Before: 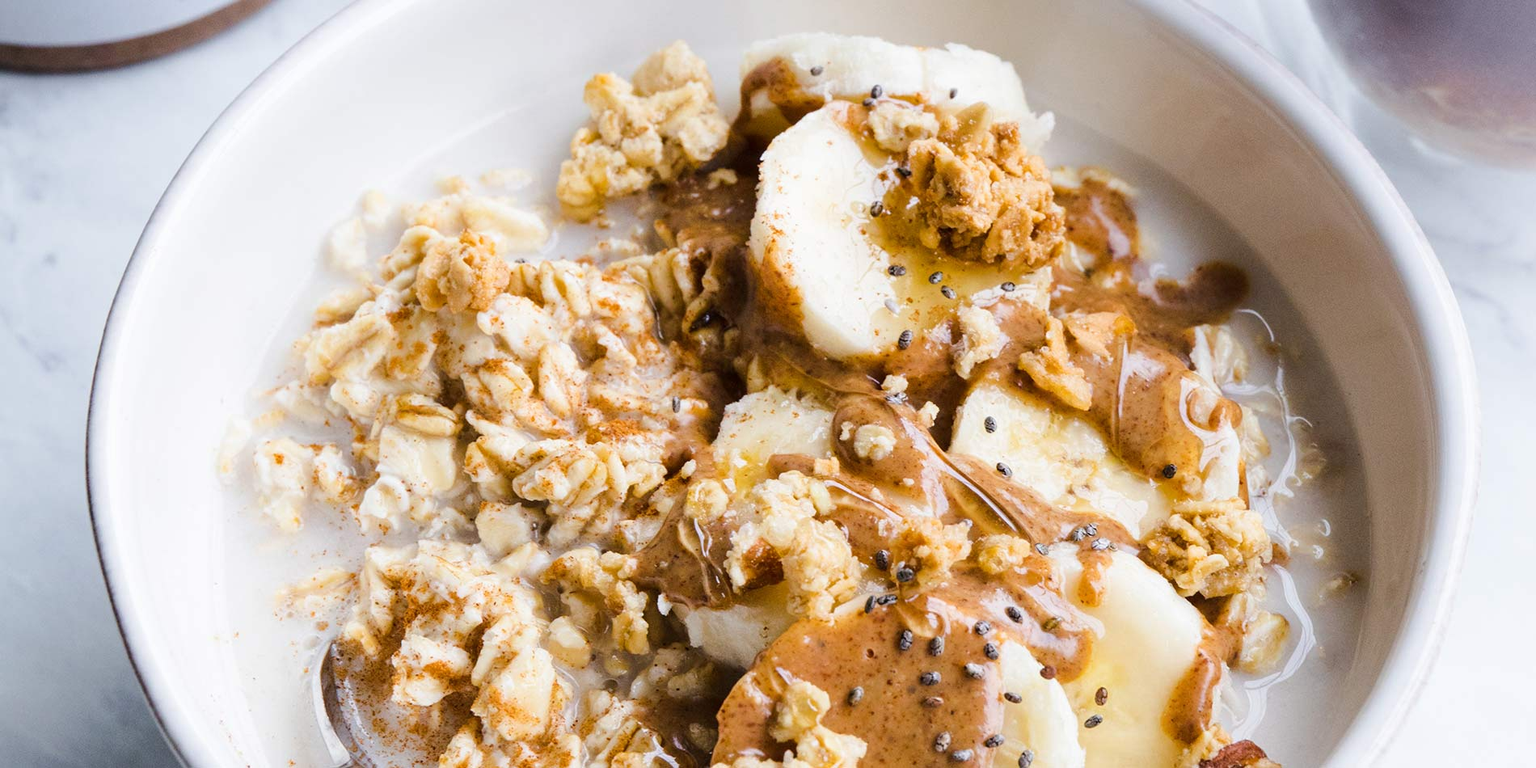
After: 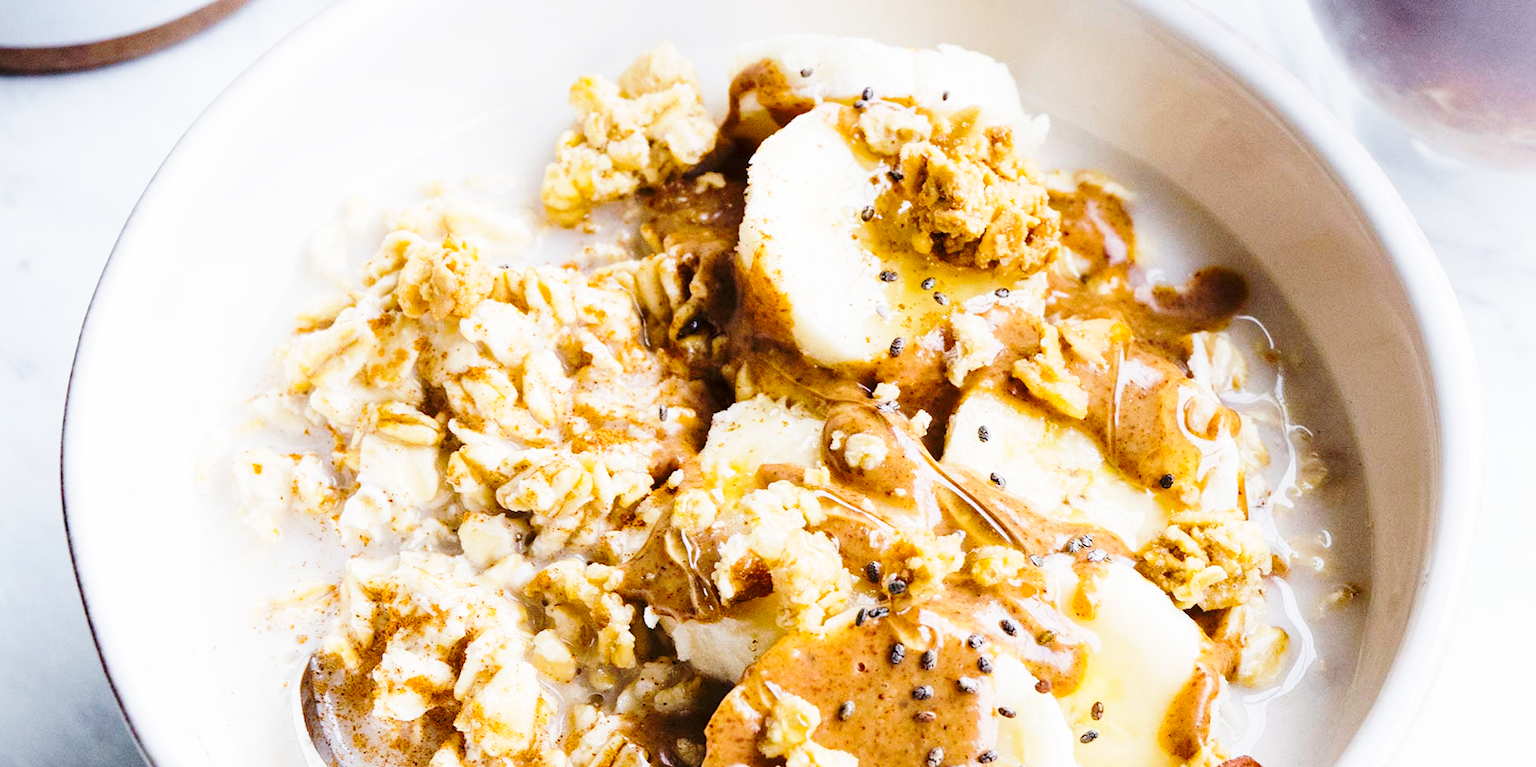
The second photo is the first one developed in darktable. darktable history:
crop: left 1.743%, right 0.268%, bottom 2.011%
base curve: curves: ch0 [(0, 0) (0.028, 0.03) (0.121, 0.232) (0.46, 0.748) (0.859, 0.968) (1, 1)], preserve colors none
haze removal: compatibility mode true, adaptive false
